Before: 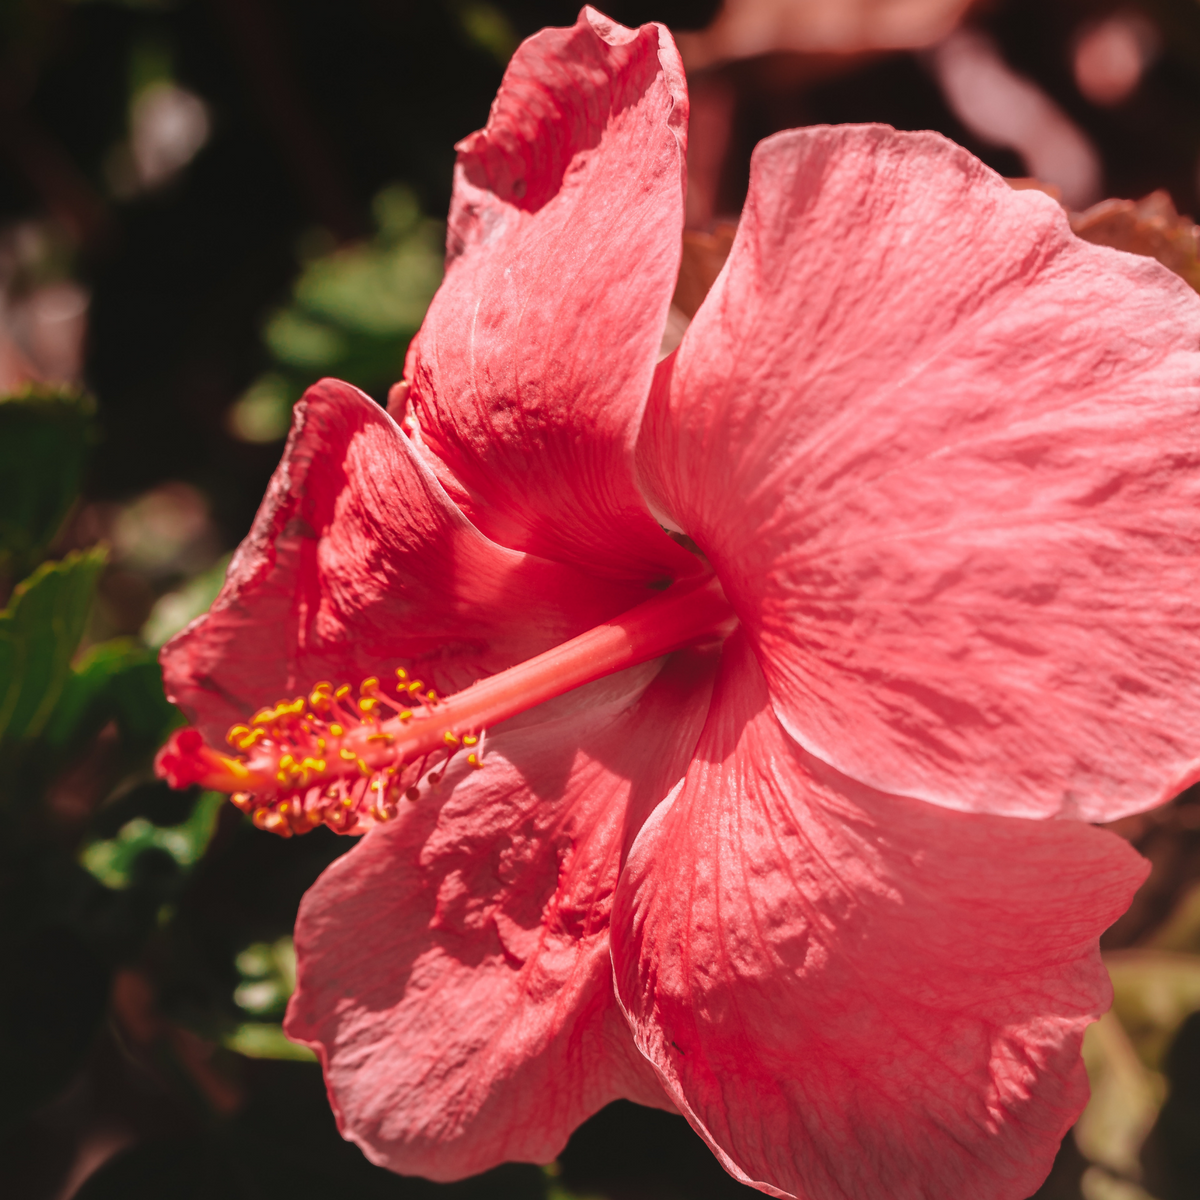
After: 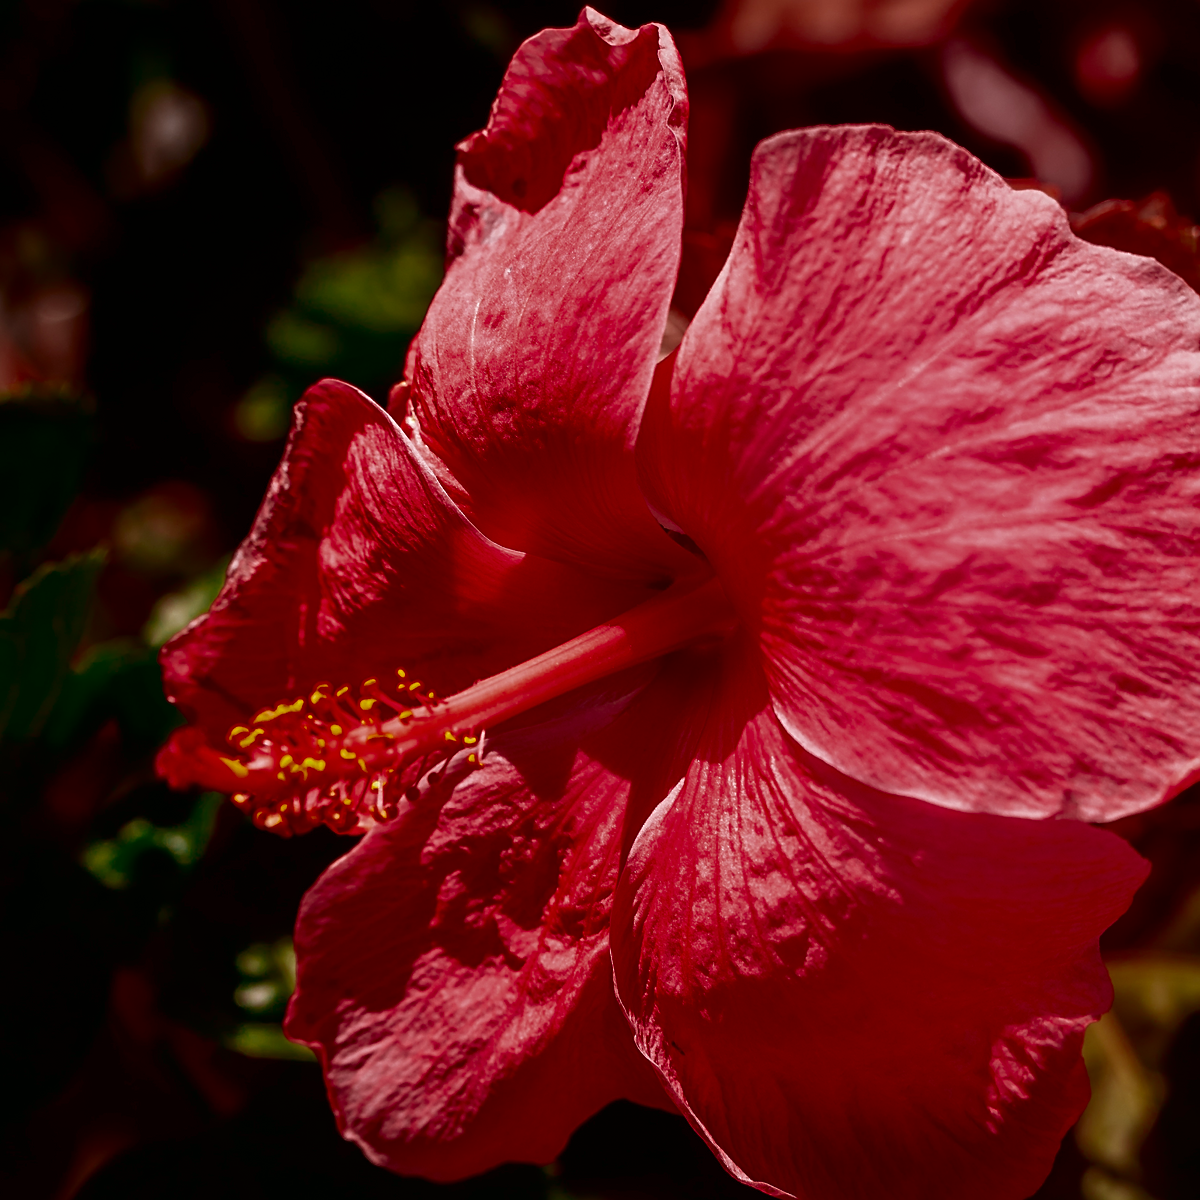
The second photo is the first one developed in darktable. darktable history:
contrast brightness saturation: contrast 0.093, brightness -0.592, saturation 0.166
sharpen: on, module defaults
